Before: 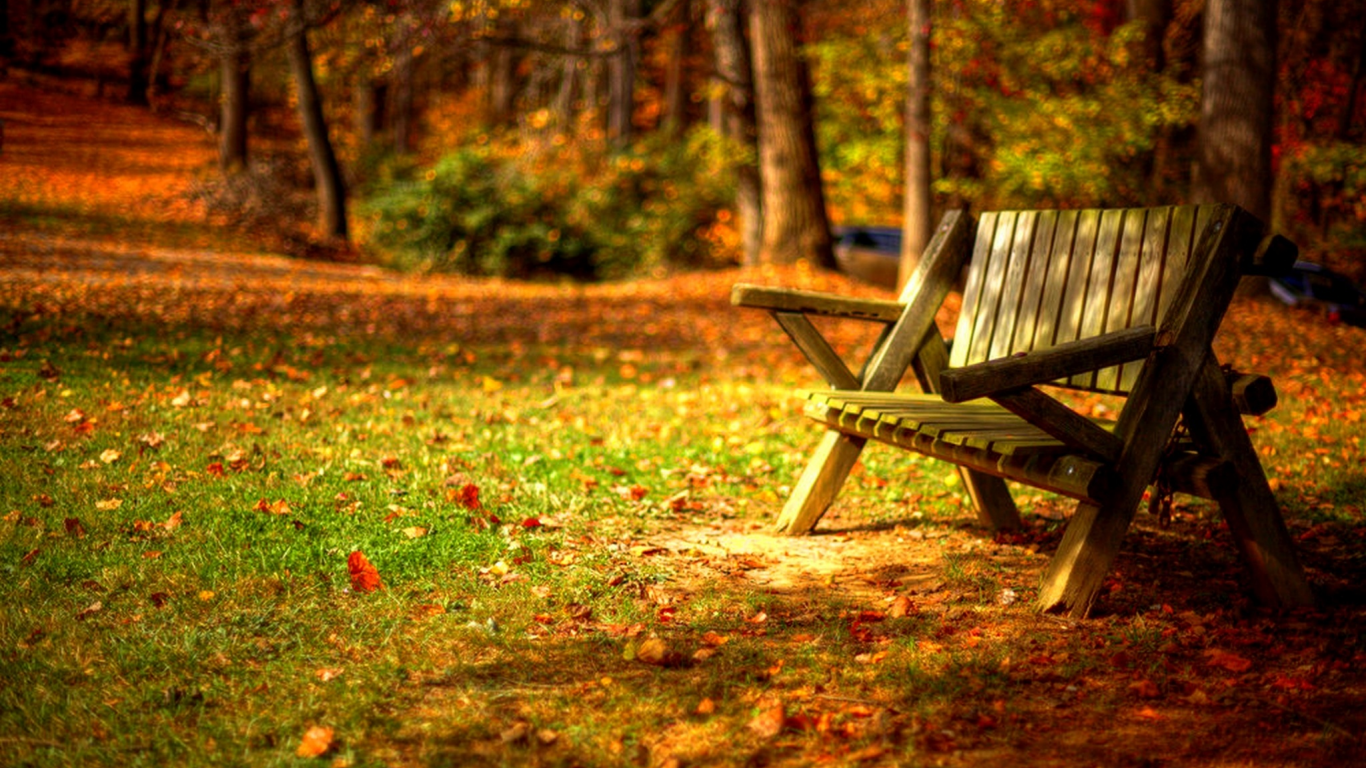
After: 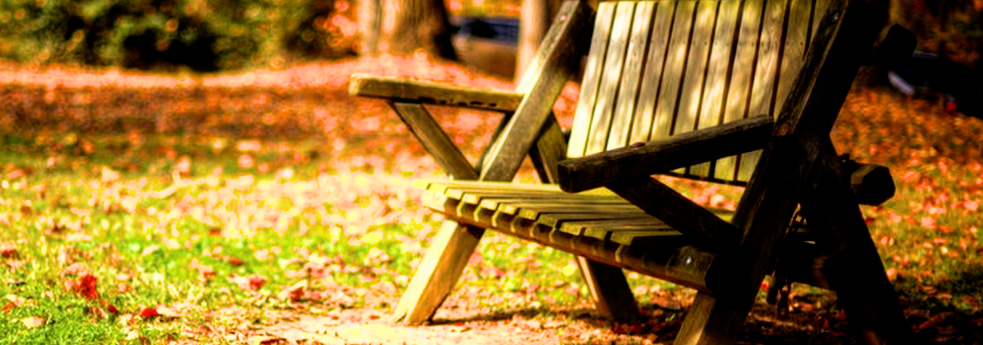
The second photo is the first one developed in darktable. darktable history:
exposure: black level correction 0.001, exposure 0.498 EV, compensate exposure bias true, compensate highlight preservation false
crop and rotate: left 28.009%, top 27.387%, bottom 27.574%
filmic rgb: black relative exposure -5.08 EV, white relative exposure 3.19 EV, hardness 3.48, contrast 1.19, highlights saturation mix -48.57%
